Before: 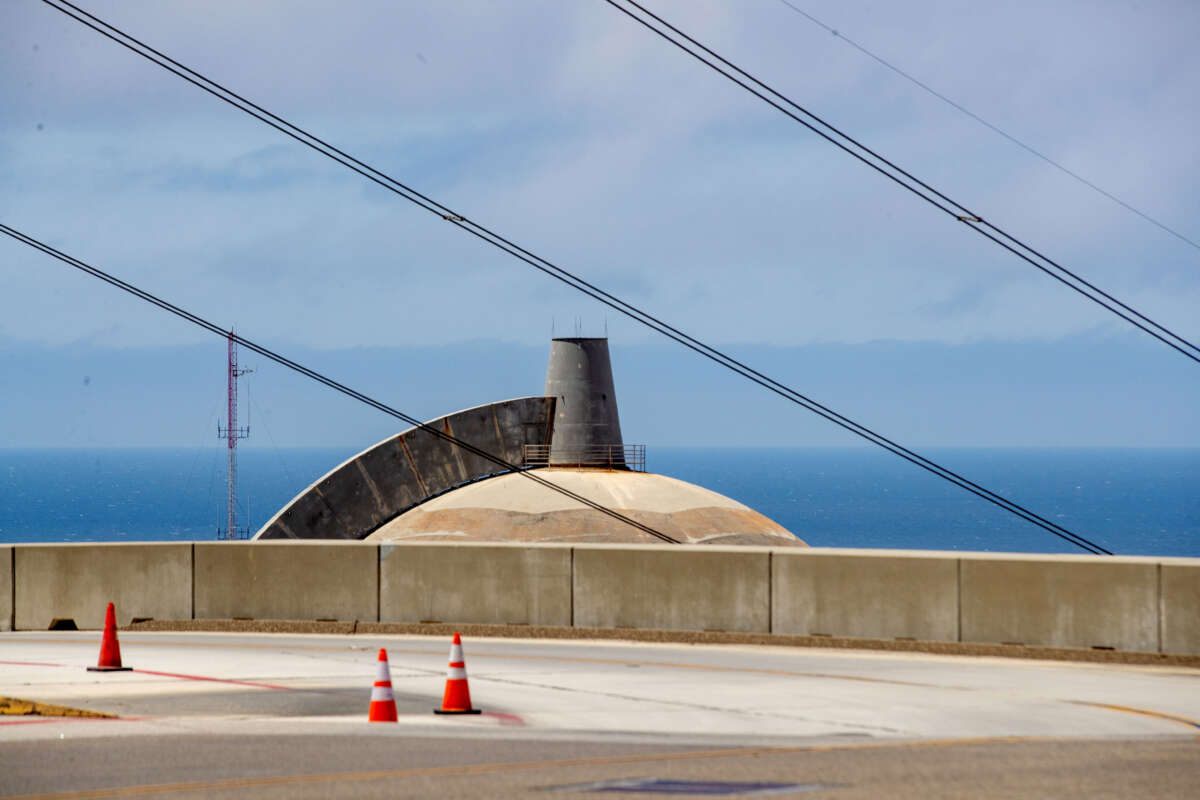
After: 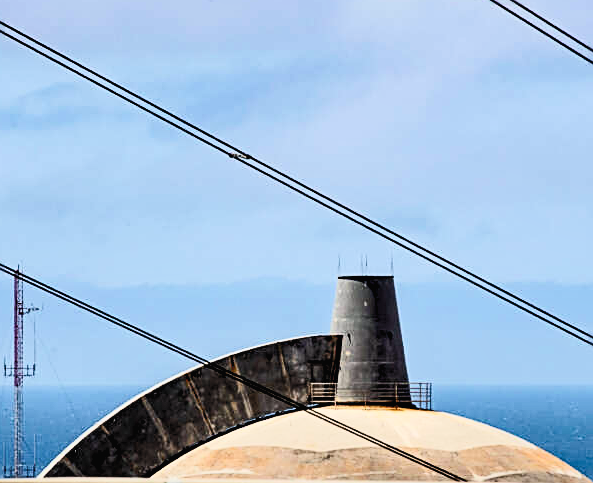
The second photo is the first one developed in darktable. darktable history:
crop: left 17.844%, top 7.766%, right 32.693%, bottom 31.836%
filmic rgb: black relative exposure -8.03 EV, white relative exposure 4.04 EV, threshold 2.96 EV, hardness 4.1, enable highlight reconstruction true
sharpen: amount 0.534
haze removal: compatibility mode true, adaptive false
contrast brightness saturation: contrast 0.391, brightness 0.513
shadows and highlights: shadows 53.17, soften with gaussian
exposure: black level correction 0.009, exposure 0.016 EV, compensate highlight preservation false
